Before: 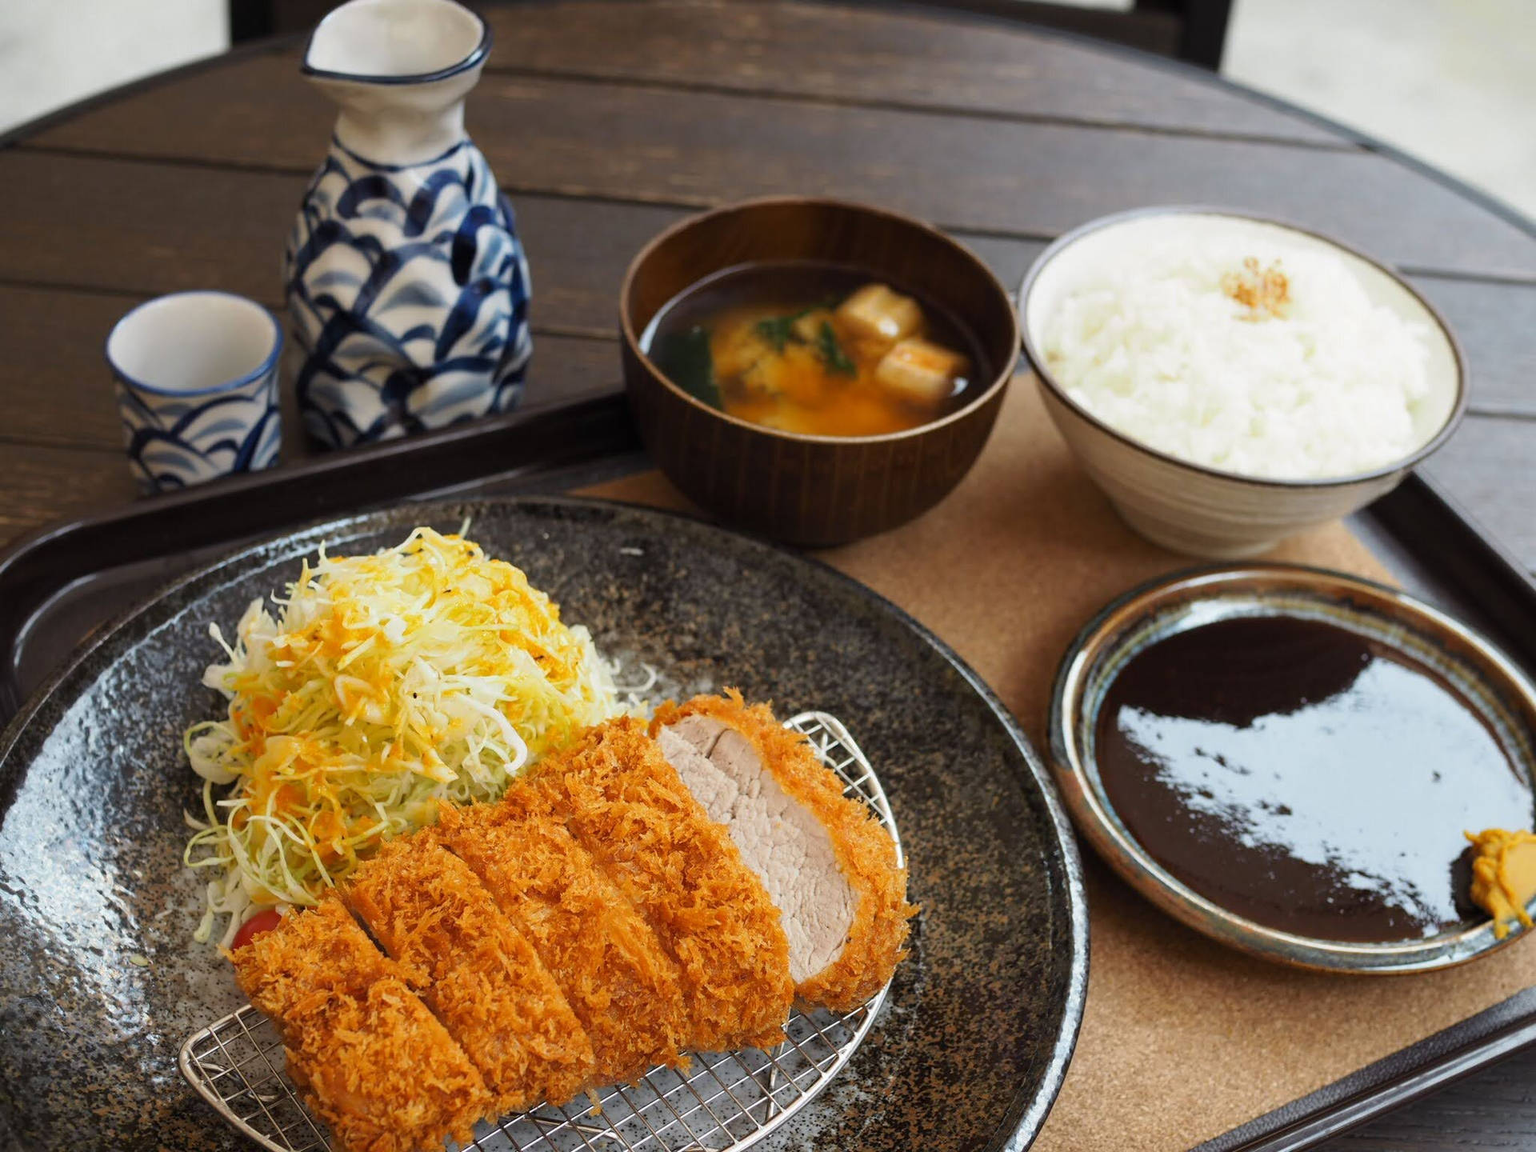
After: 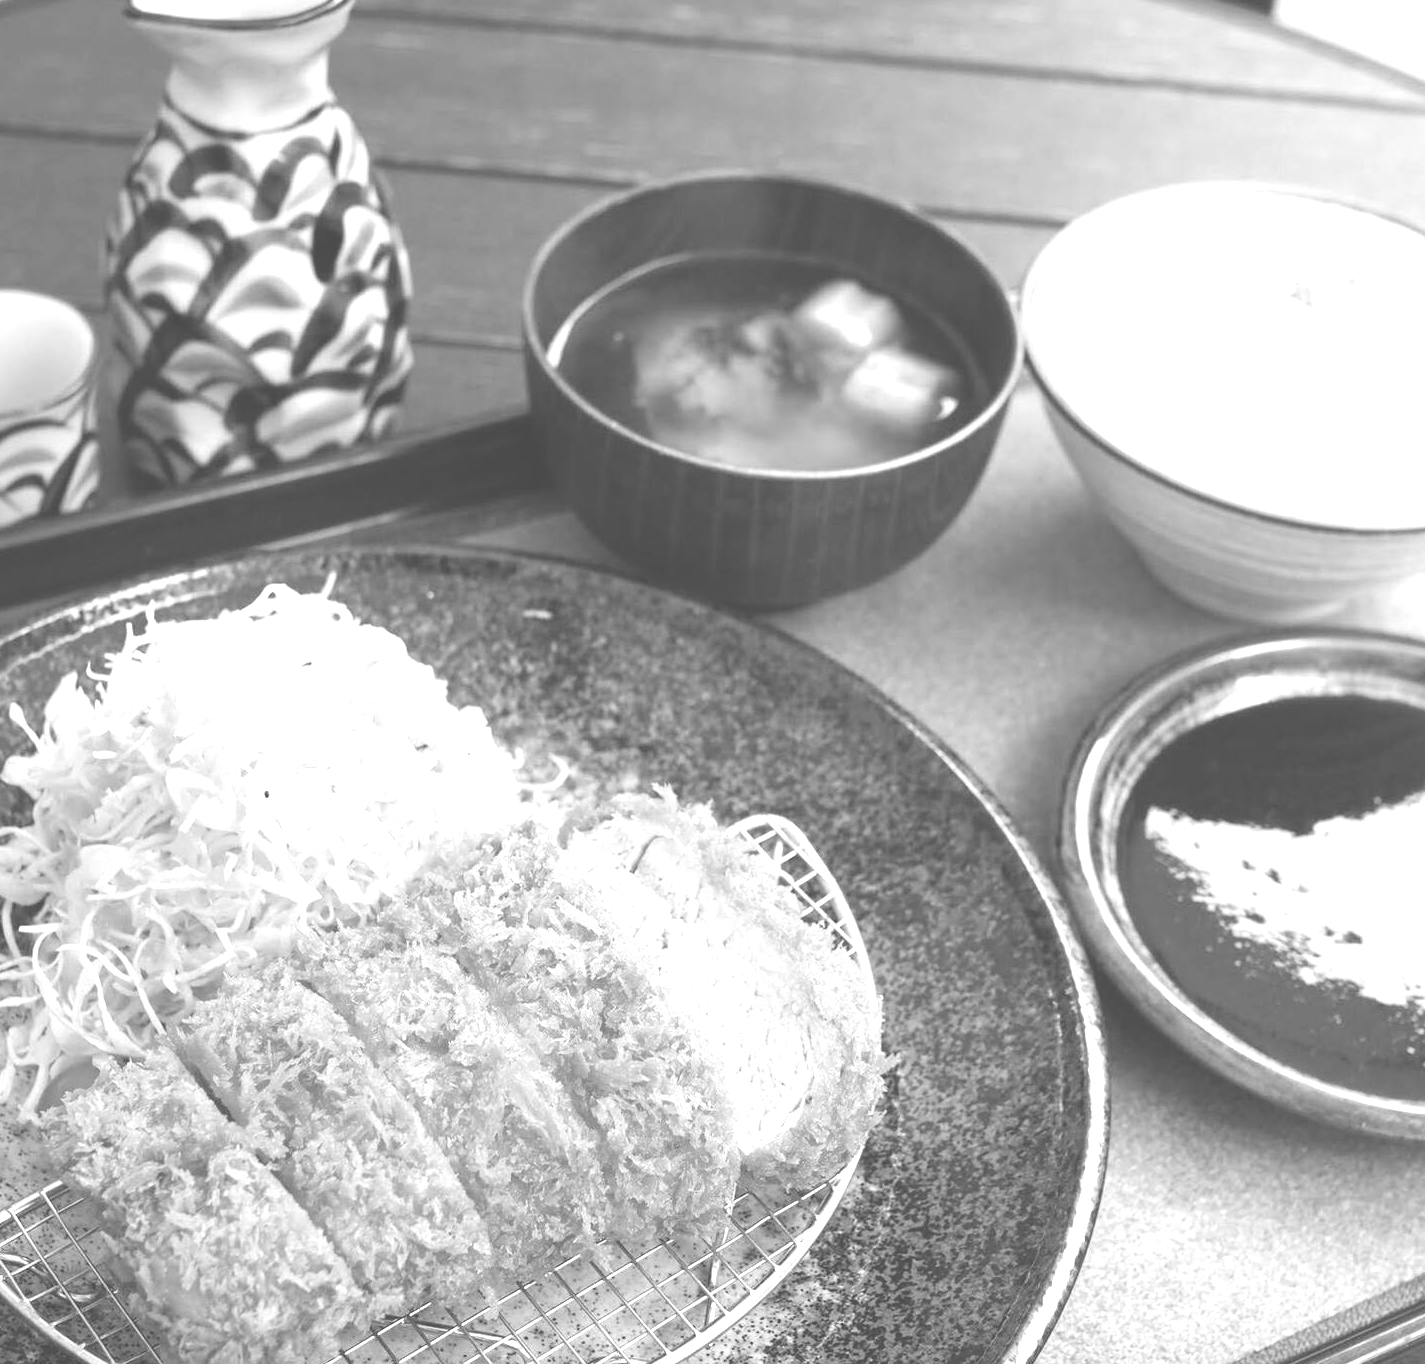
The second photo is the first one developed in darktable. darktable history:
monochrome: a 16.01, b -2.65, highlights 0.52
crop and rotate: left 13.15%, top 5.251%, right 12.609%
colorize: hue 36°, source mix 100%
